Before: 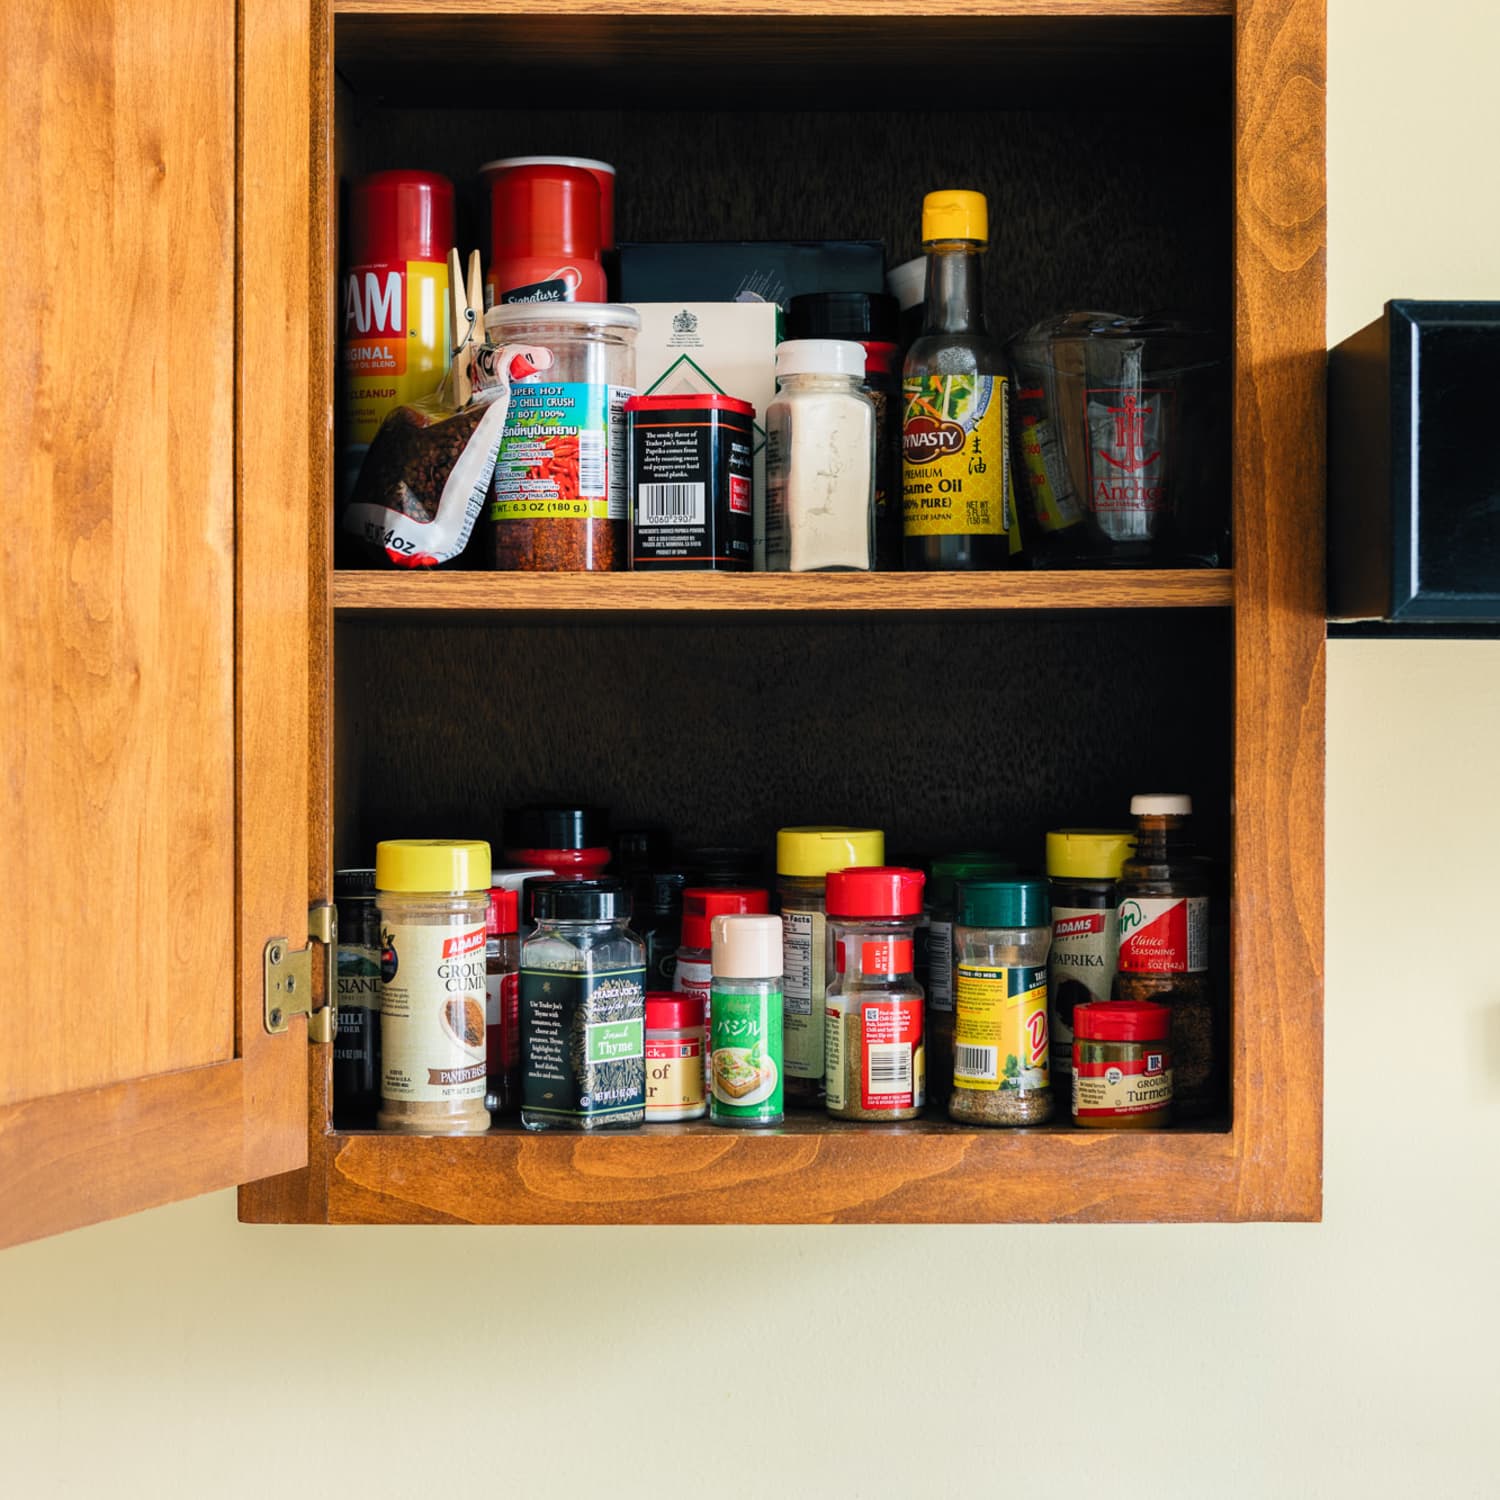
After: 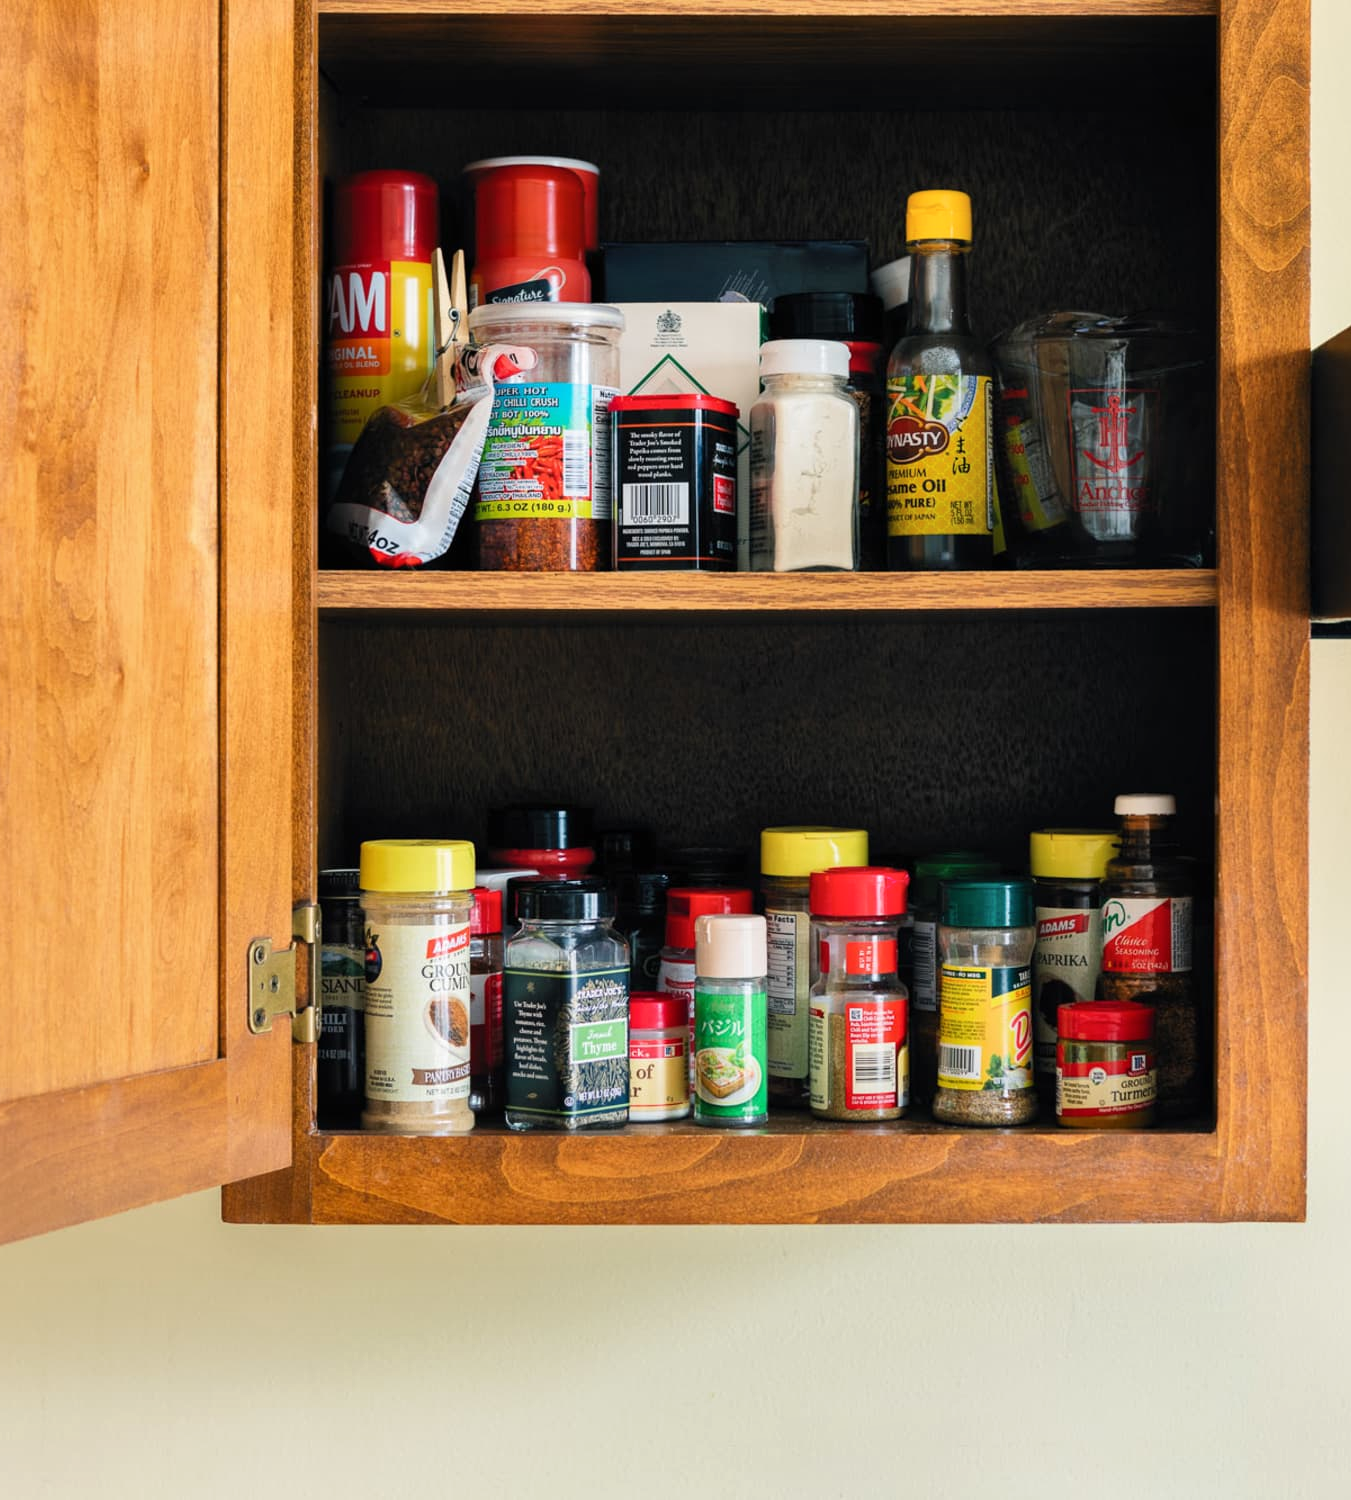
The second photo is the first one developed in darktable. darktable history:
crop and rotate: left 1.088%, right 8.807%
shadows and highlights: shadows 37.27, highlights -28.18, soften with gaussian
